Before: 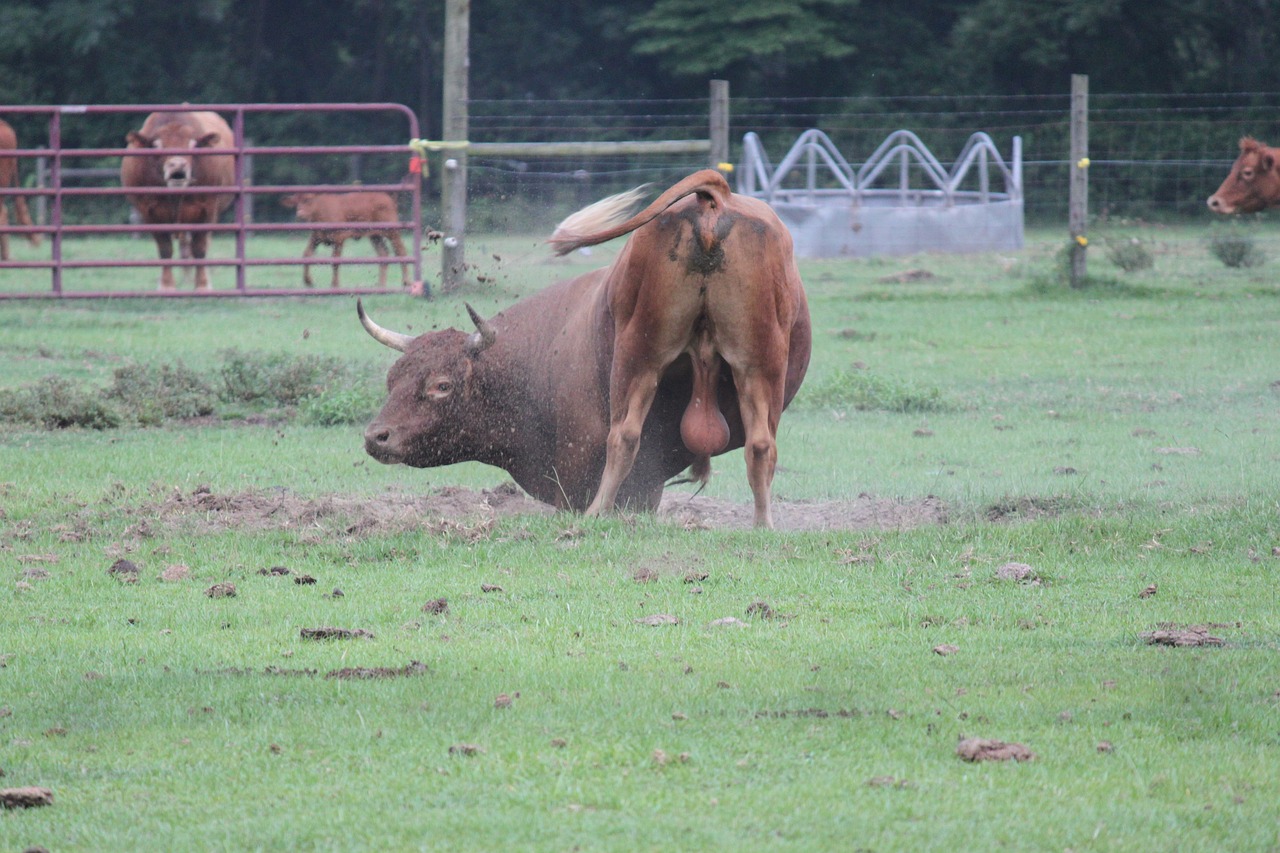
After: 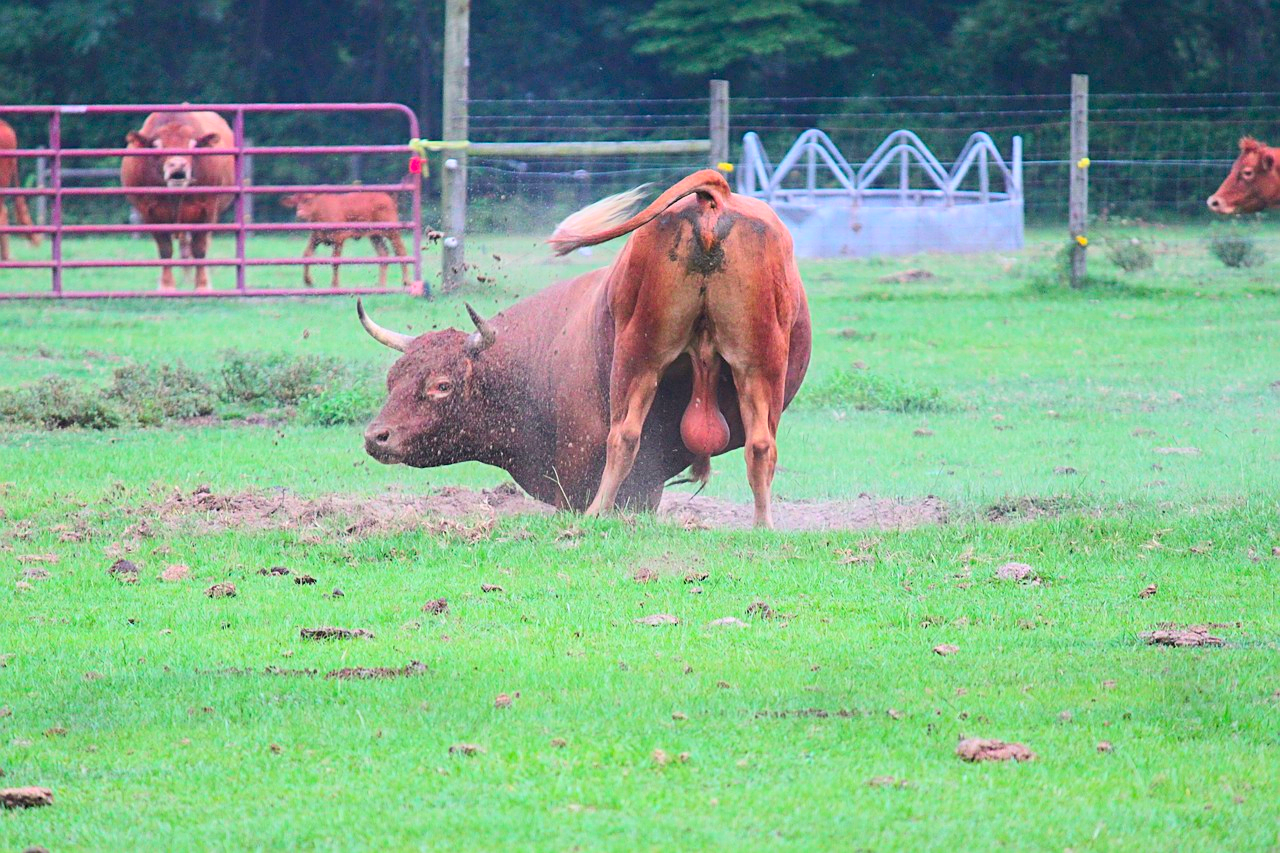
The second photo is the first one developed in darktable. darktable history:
exposure: exposure -0.21 EV, compensate highlight preservation false
contrast brightness saturation: contrast 0.24, brightness 0.26, saturation 0.39
color contrast: green-magenta contrast 1.69, blue-yellow contrast 1.49
sharpen: on, module defaults
tone equalizer: -7 EV 0.13 EV, smoothing diameter 25%, edges refinement/feathering 10, preserve details guided filter
